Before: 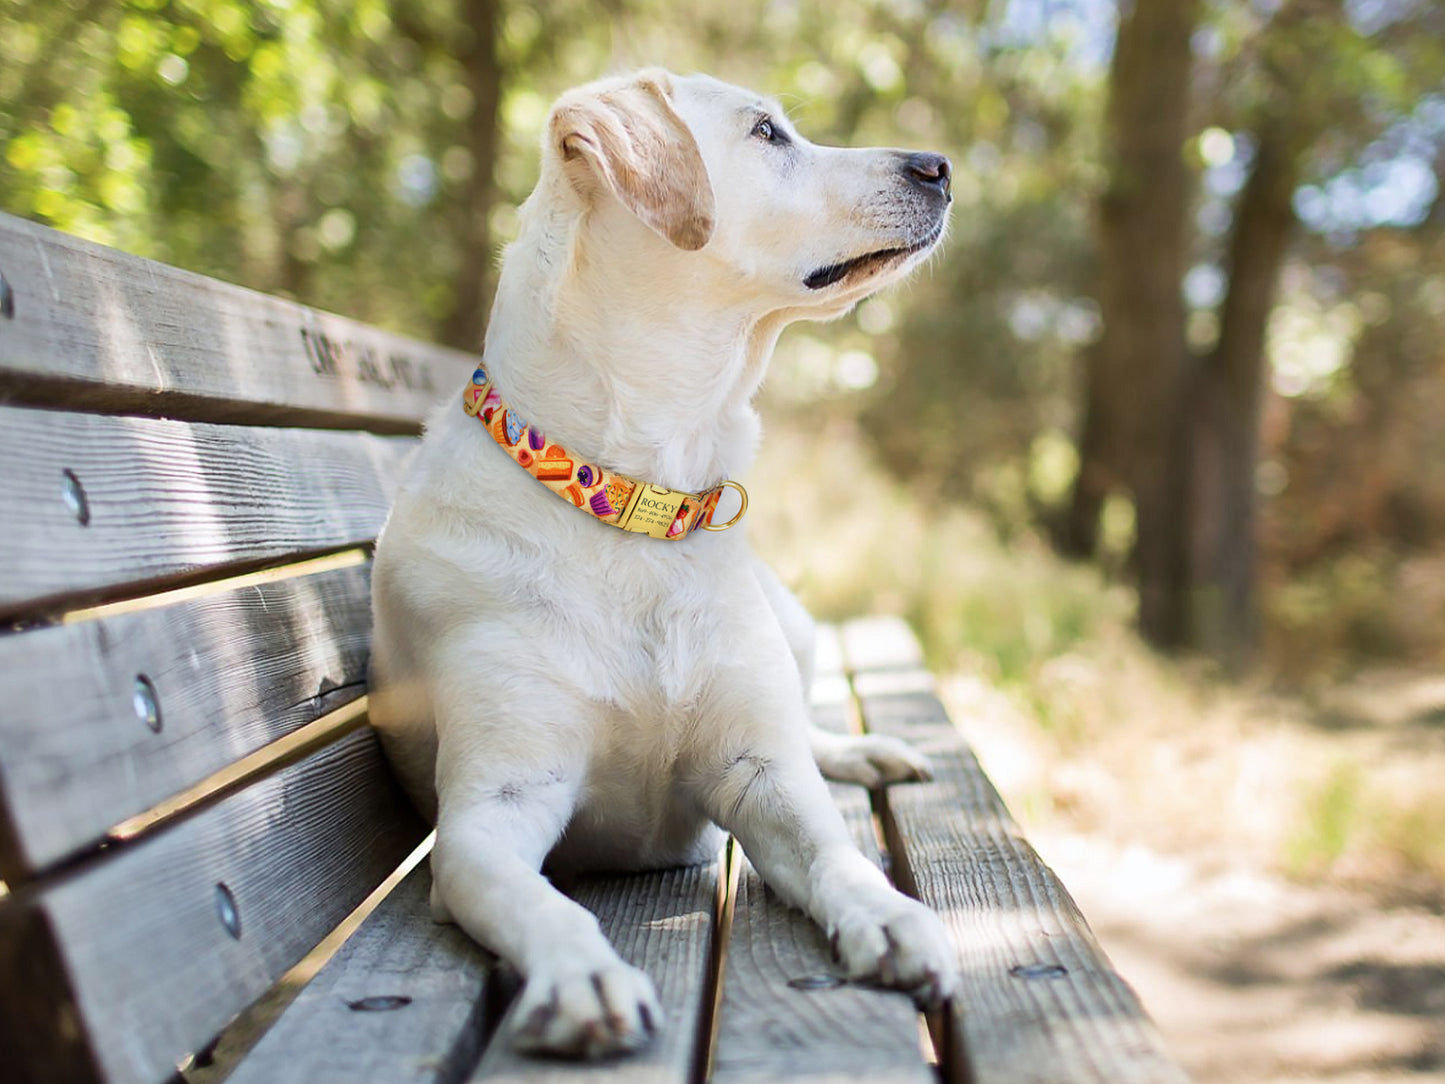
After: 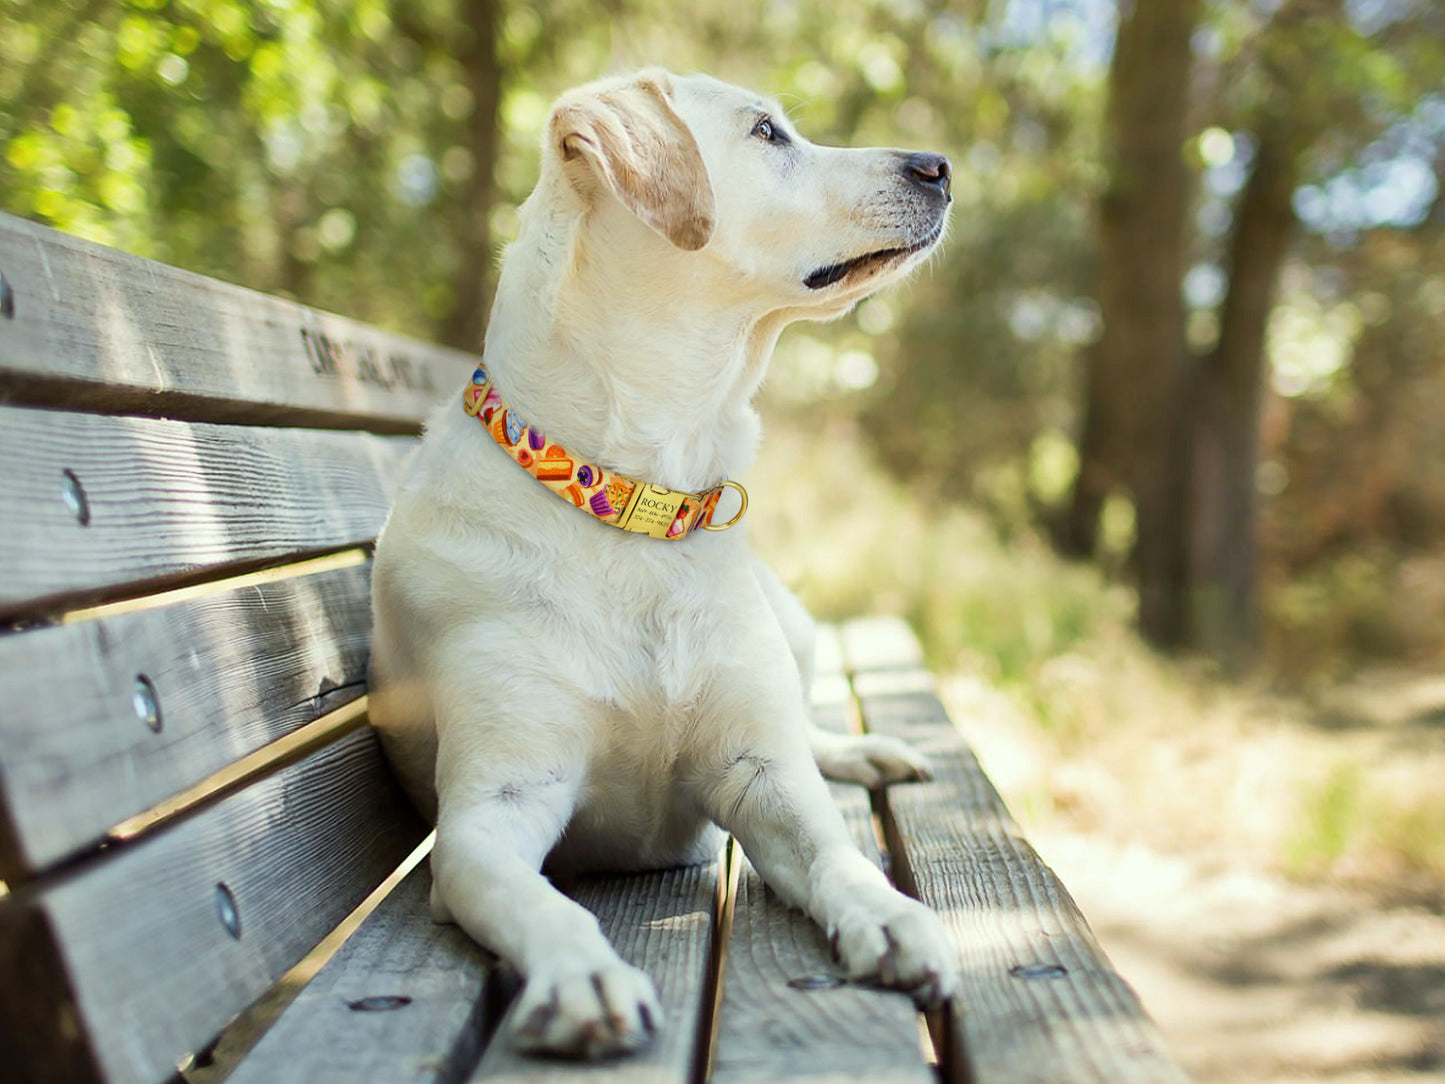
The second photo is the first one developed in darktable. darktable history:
color correction: highlights a* -4.47, highlights b* 6.77
exposure: compensate exposure bias true, compensate highlight preservation false
